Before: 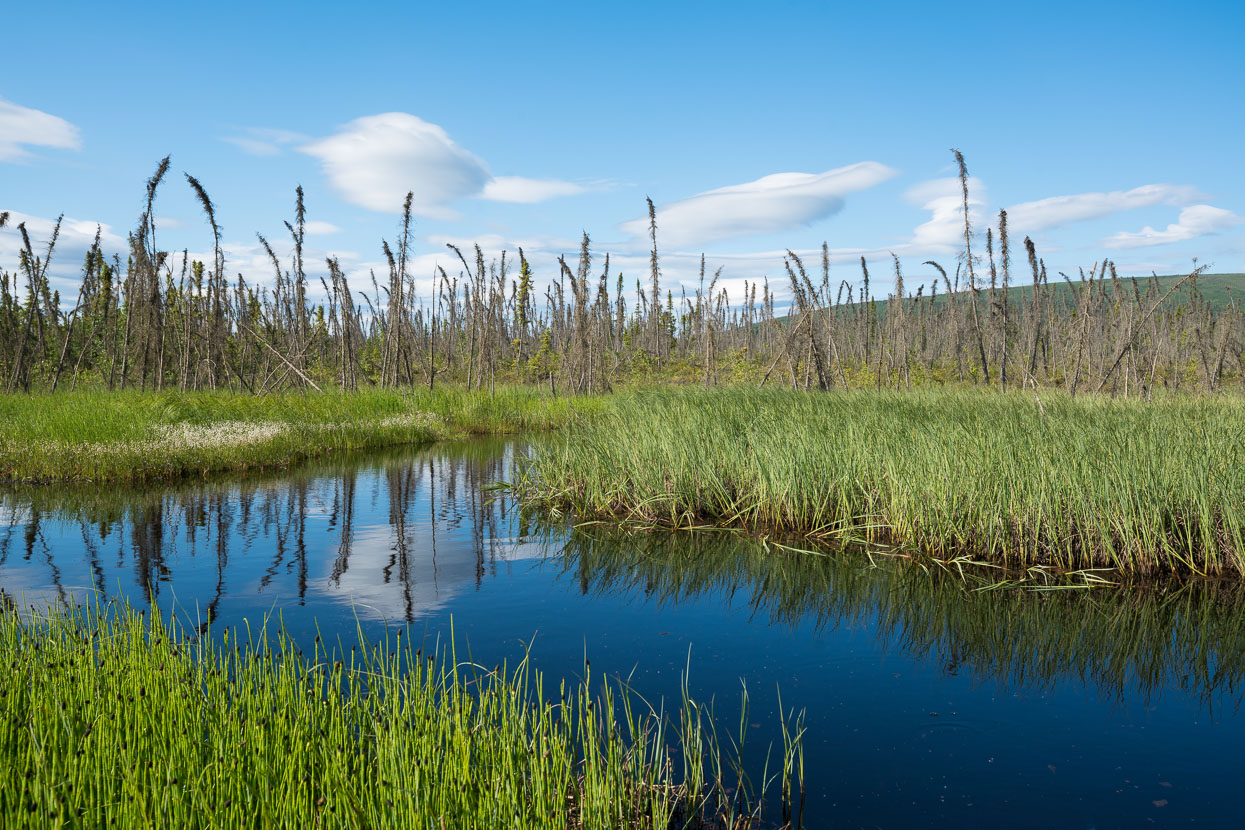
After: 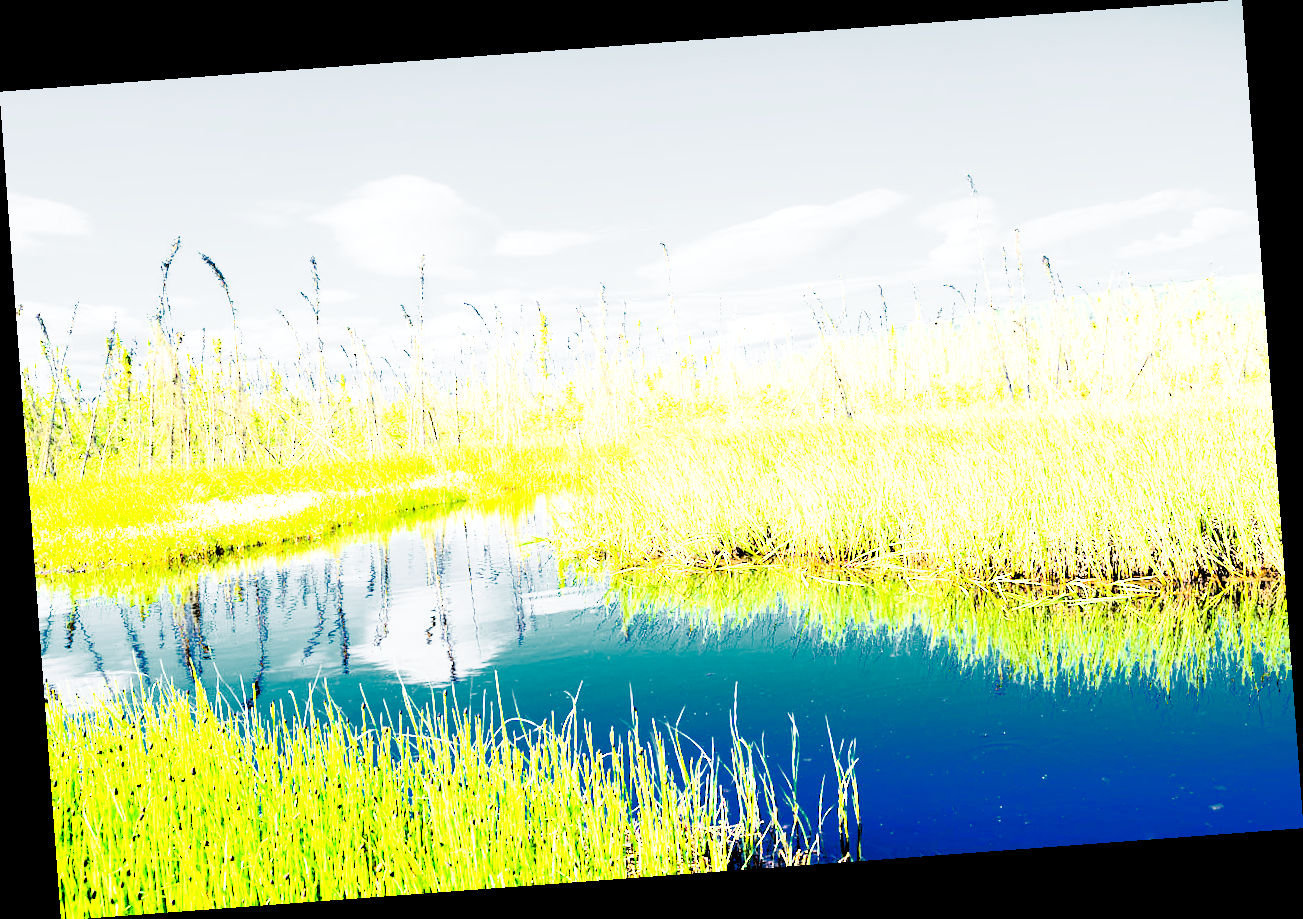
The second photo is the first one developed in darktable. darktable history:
rgb levels: levels [[0.027, 0.429, 0.996], [0, 0.5, 1], [0, 0.5, 1]]
white balance: red 0.925, blue 1.046
contrast brightness saturation: contrast 0.4, brightness 0.05, saturation 0.25
color zones: curves: ch0 [(0, 0.497) (0.143, 0.5) (0.286, 0.5) (0.429, 0.483) (0.571, 0.116) (0.714, -0.006) (0.857, 0.28) (1, 0.497)]
base curve: curves: ch0 [(0, 0) (0.026, 0.03) (0.109, 0.232) (0.351, 0.748) (0.669, 0.968) (1, 1)], preserve colors none
color balance rgb: shadows lift › chroma 2%, shadows lift › hue 247.2°, power › chroma 0.3%, power › hue 25.2°, highlights gain › chroma 3%, highlights gain › hue 60°, global offset › luminance 0.75%, perceptual saturation grading › global saturation 20%, perceptual saturation grading › highlights -20%, perceptual saturation grading › shadows 30%, global vibrance 20%
rotate and perspective: rotation -4.25°, automatic cropping off
exposure: exposure 2 EV, compensate highlight preservation false
